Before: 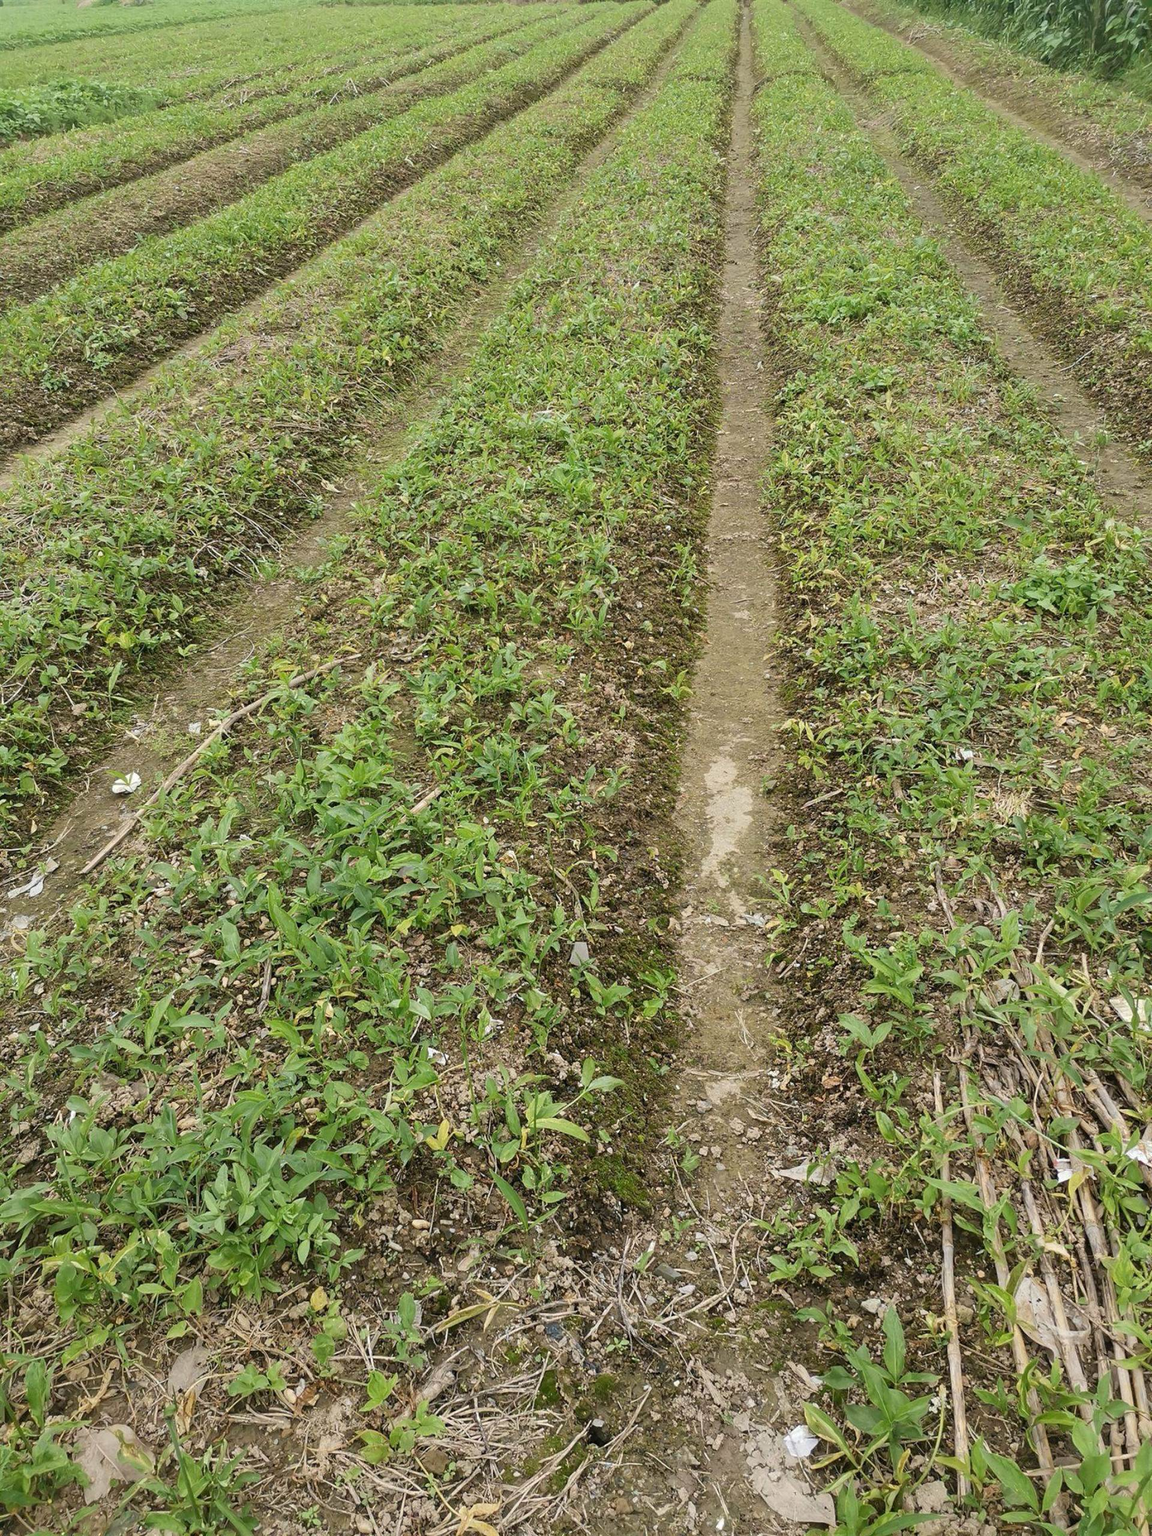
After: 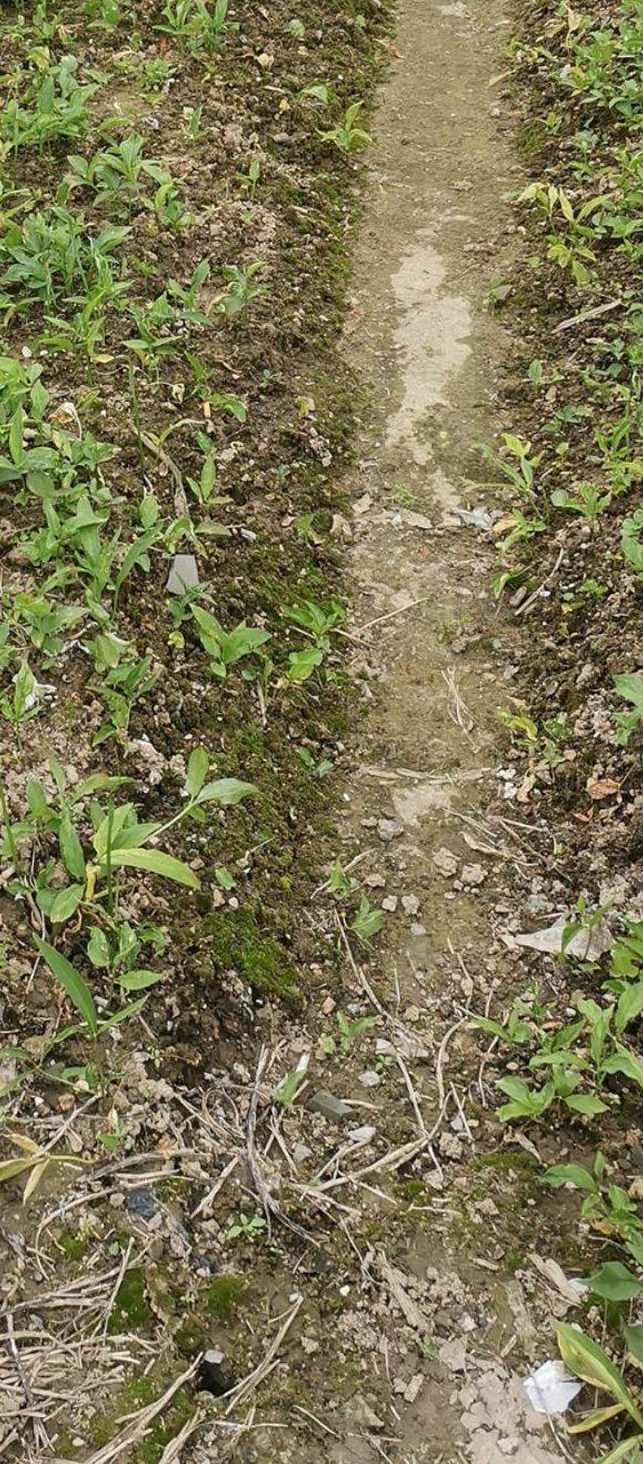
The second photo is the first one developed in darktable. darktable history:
crop: left 40.79%, top 39.656%, right 25.684%, bottom 3.14%
